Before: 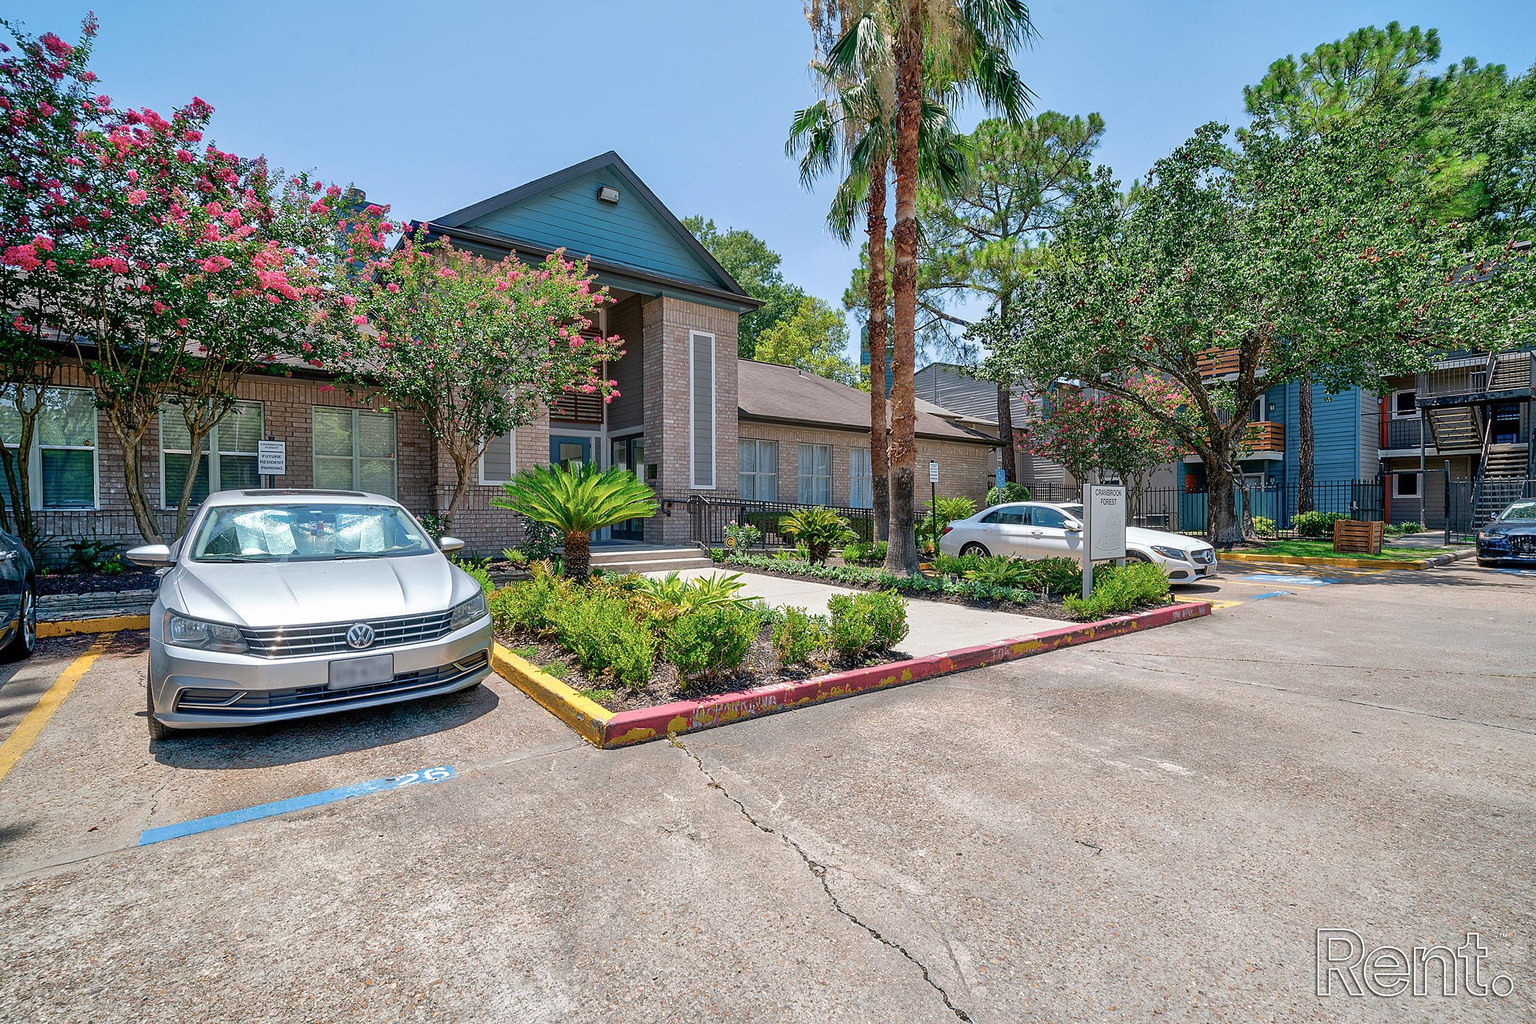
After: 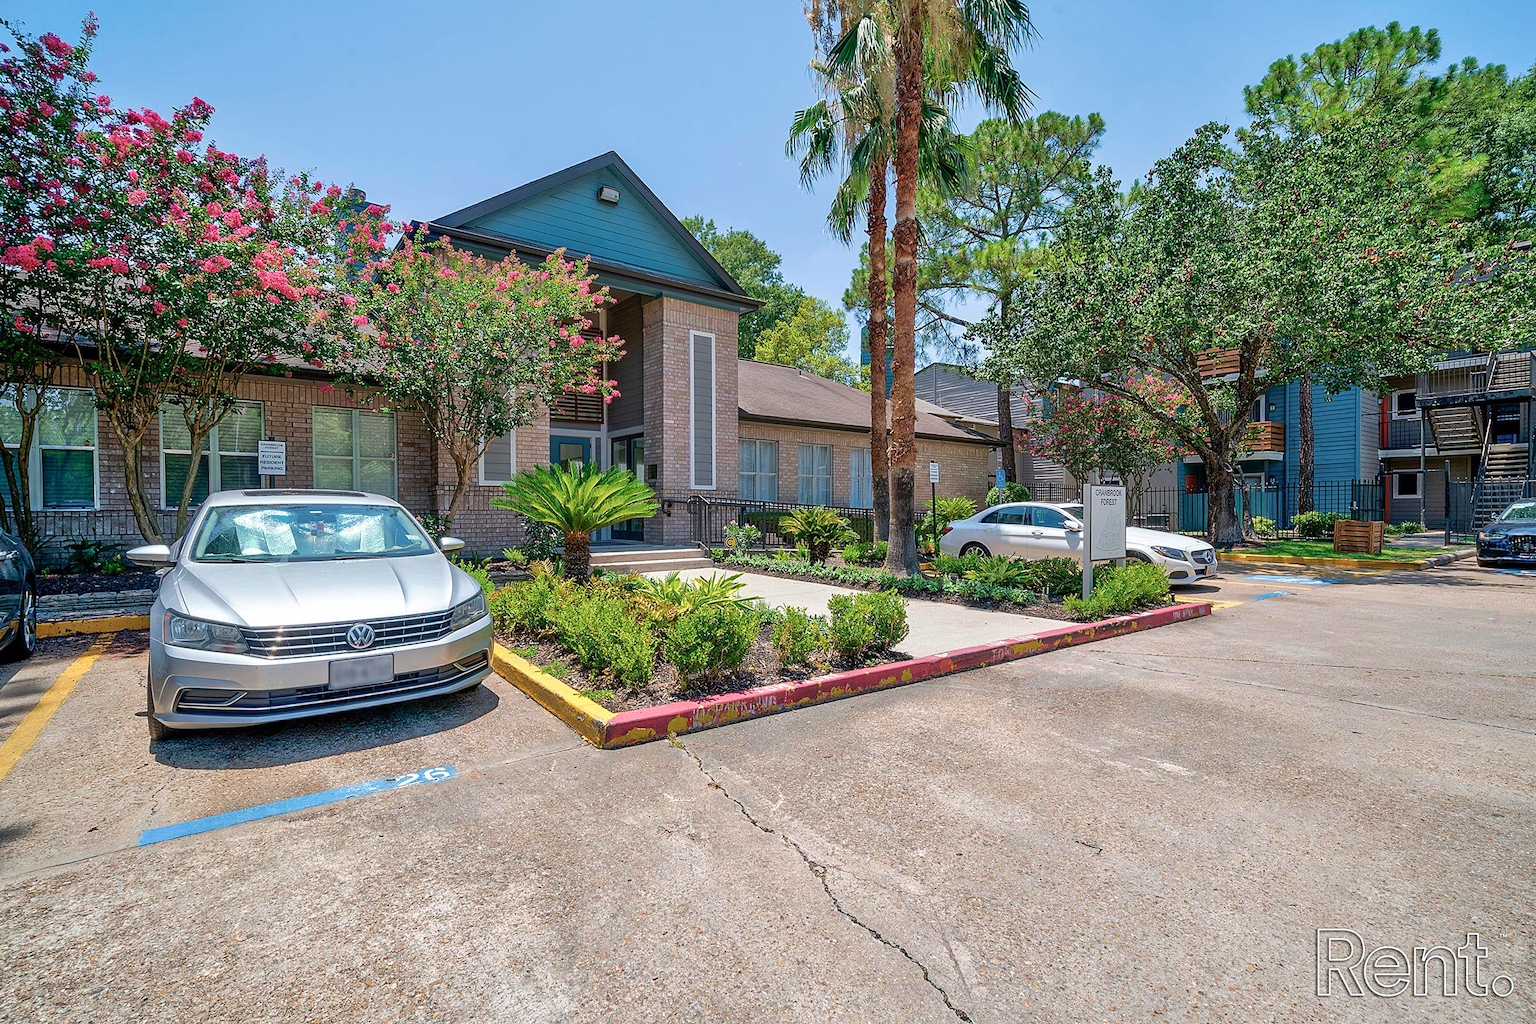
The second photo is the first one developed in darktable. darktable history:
velvia: on, module defaults
tone equalizer: edges refinement/feathering 500, mask exposure compensation -1.57 EV, preserve details no
